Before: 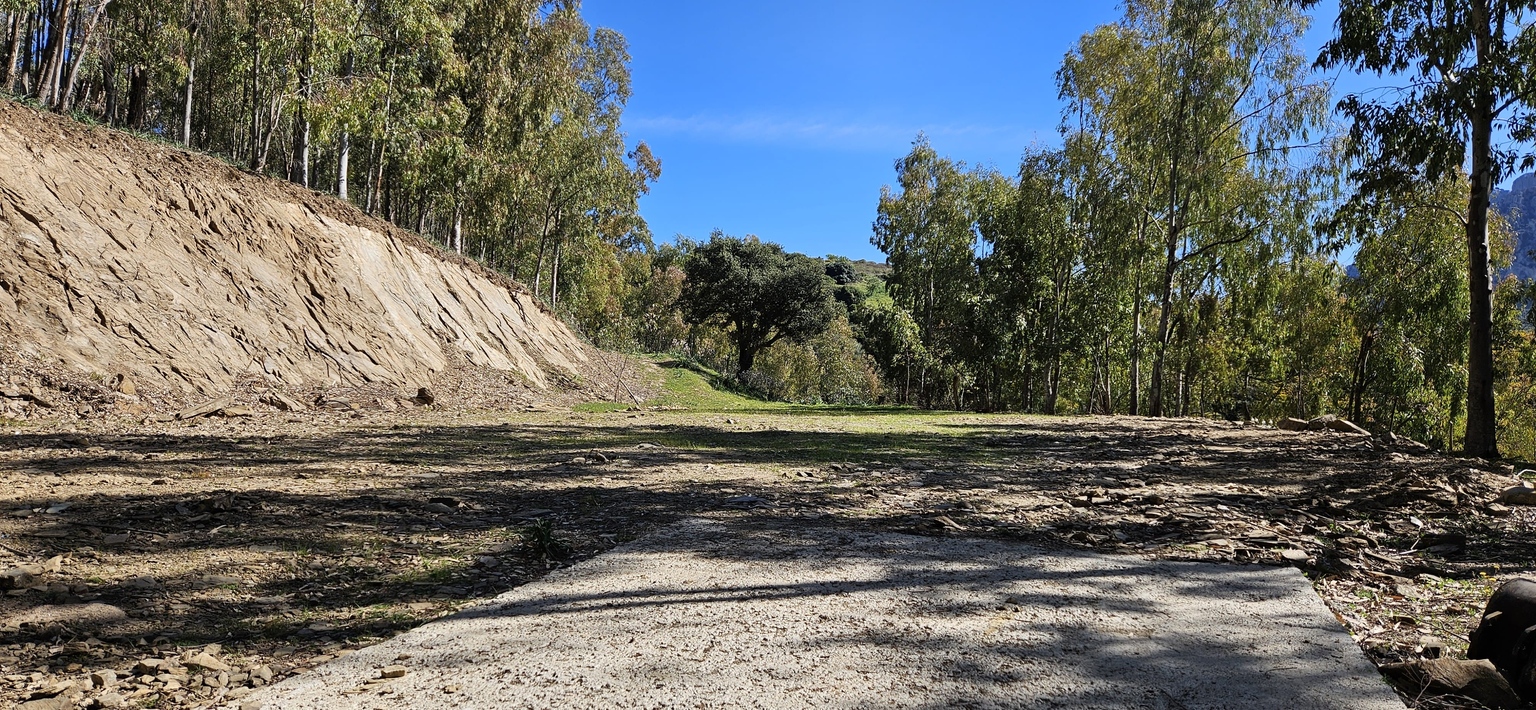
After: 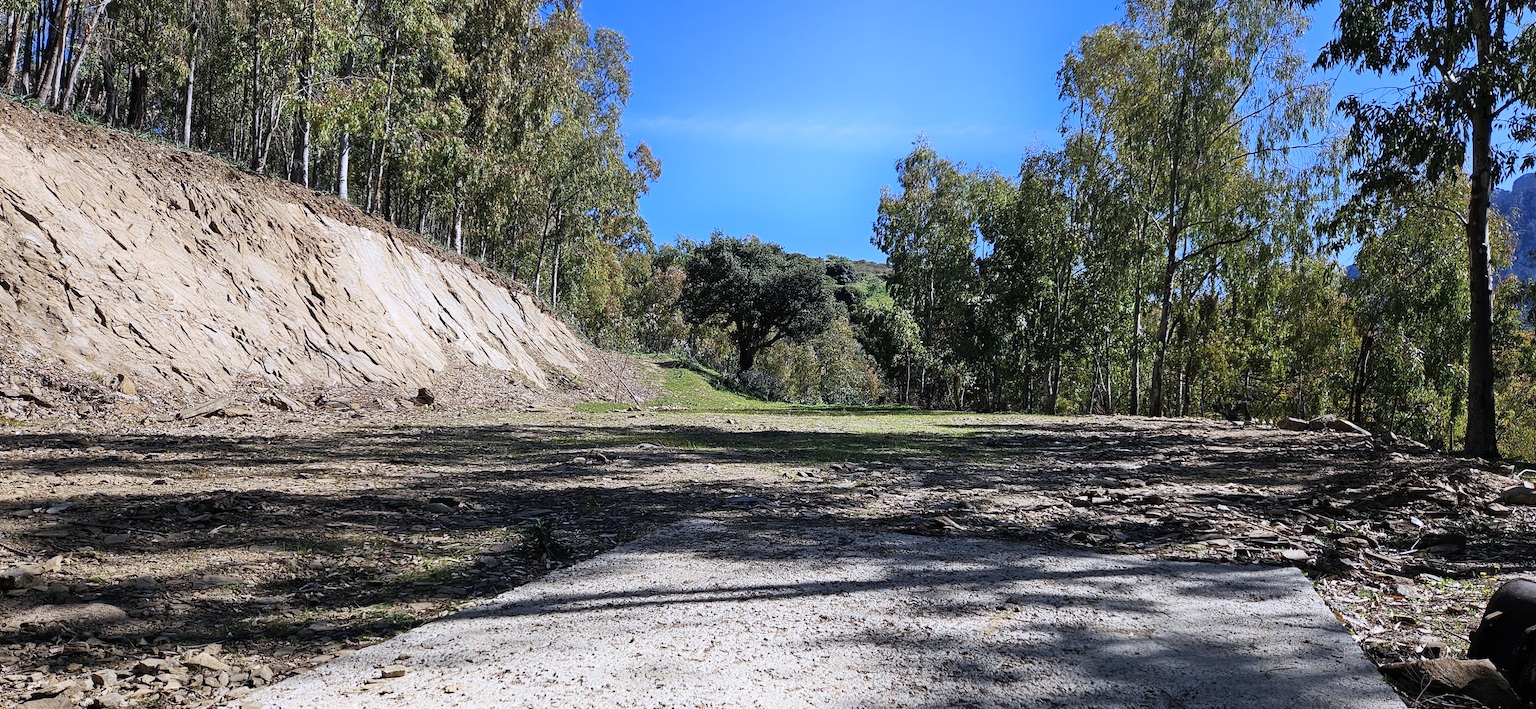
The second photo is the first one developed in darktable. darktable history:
color calibration: illuminant as shot in camera, x 0.365, y 0.378, temperature 4430.27 K
shadows and highlights: shadows -21.89, highlights 98.02, soften with gaussian
